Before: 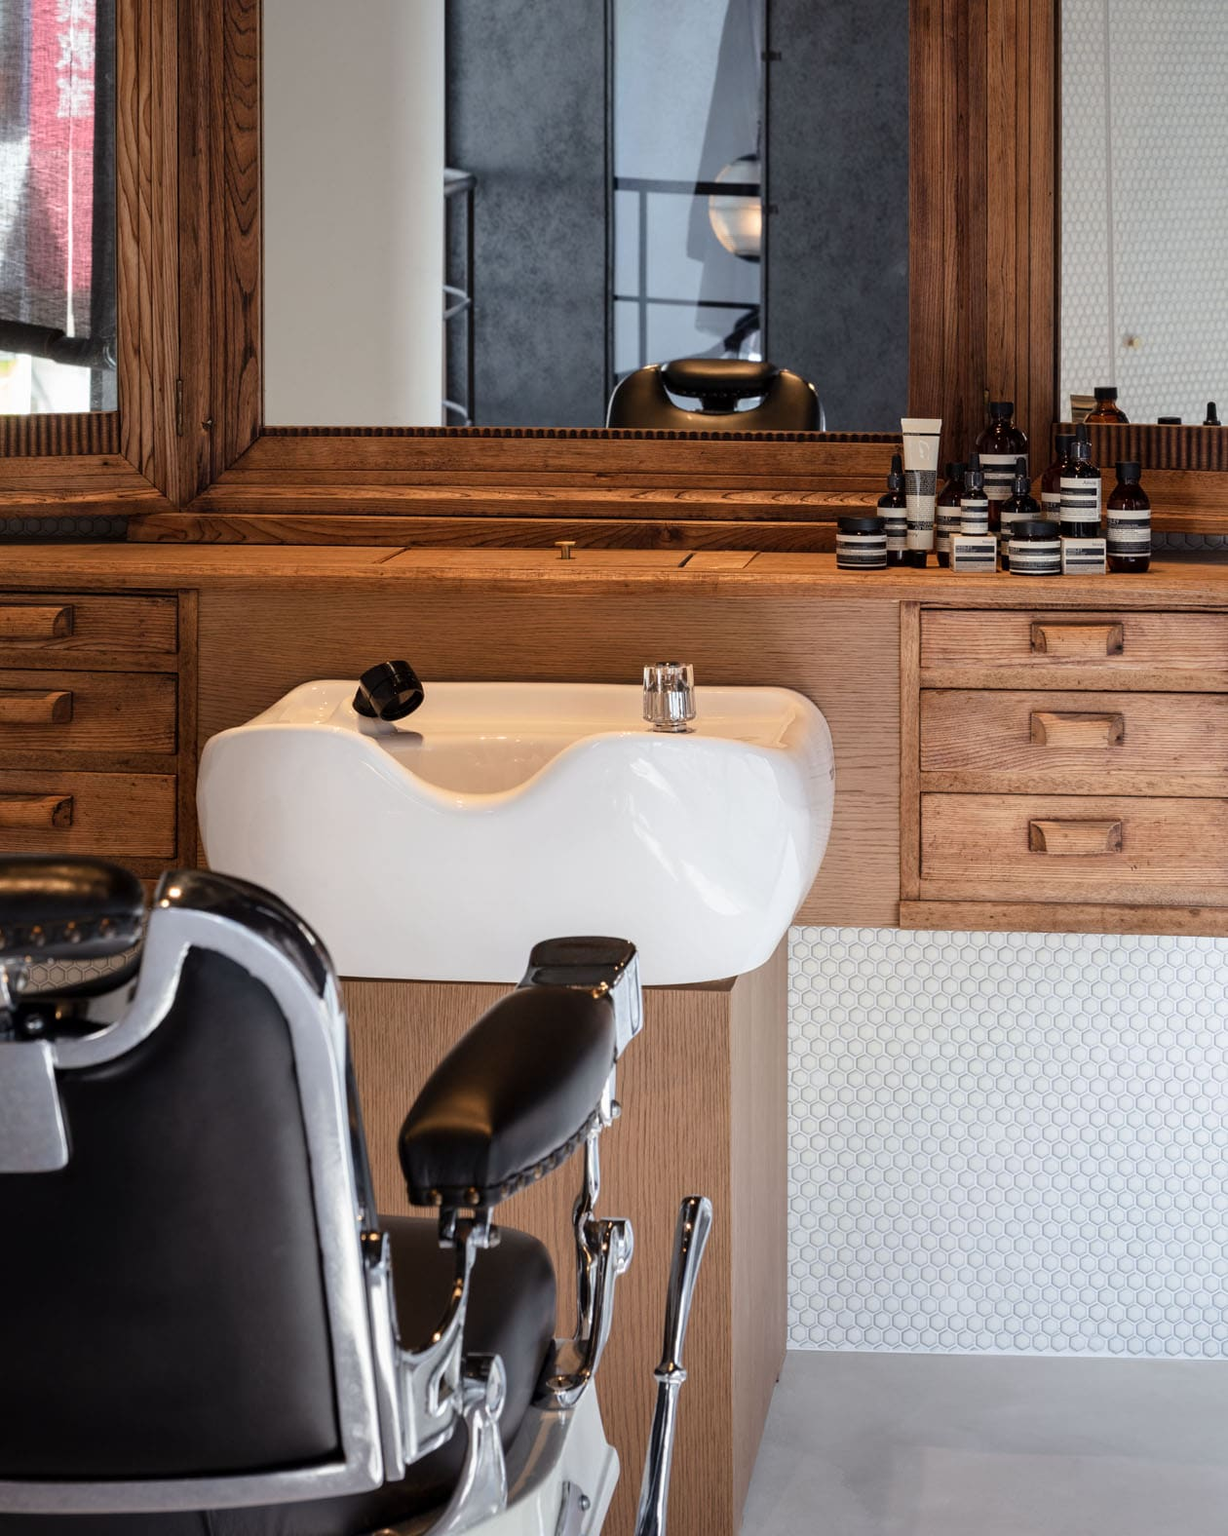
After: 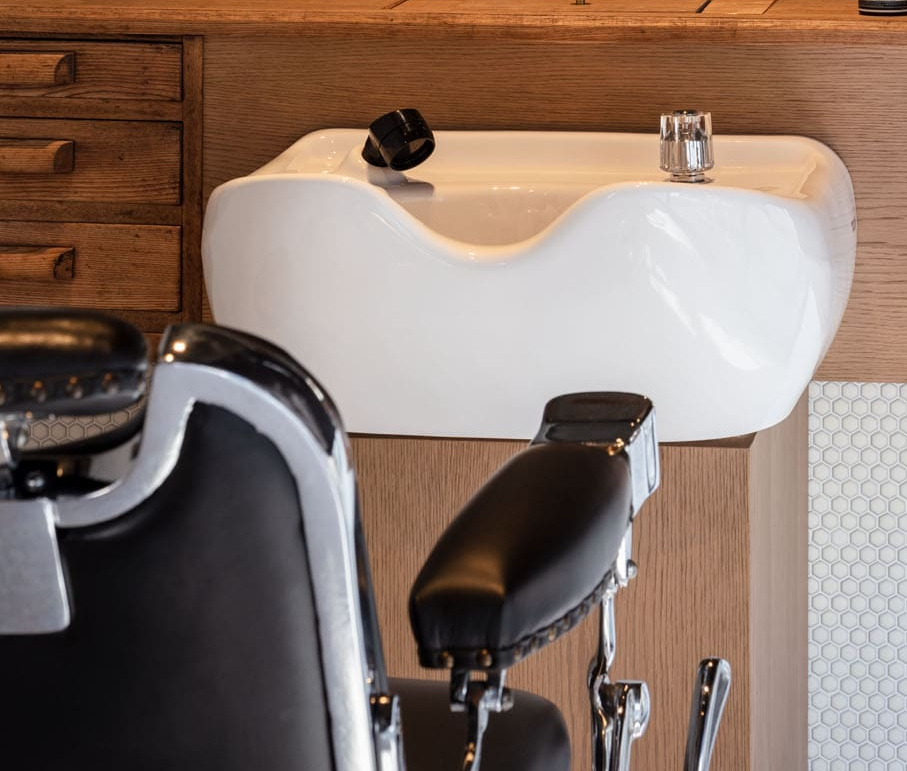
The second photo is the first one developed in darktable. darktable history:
crop: top 36.161%, right 27.989%, bottom 14.873%
